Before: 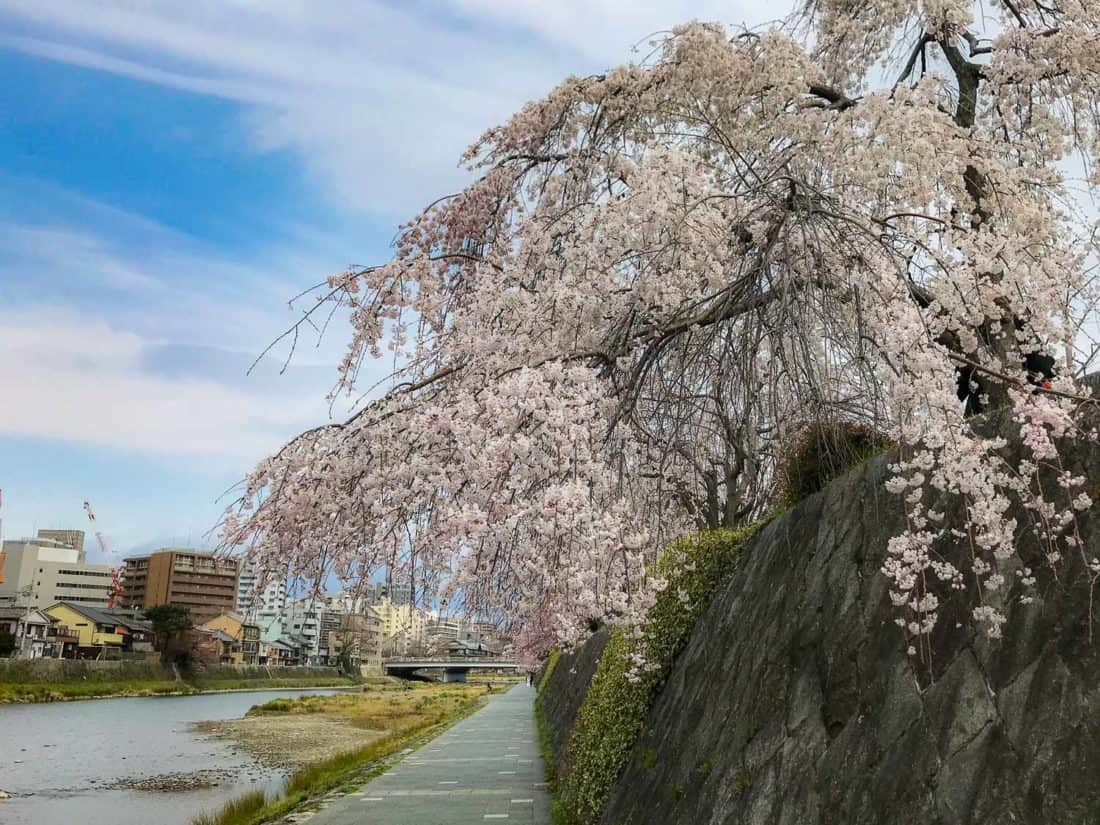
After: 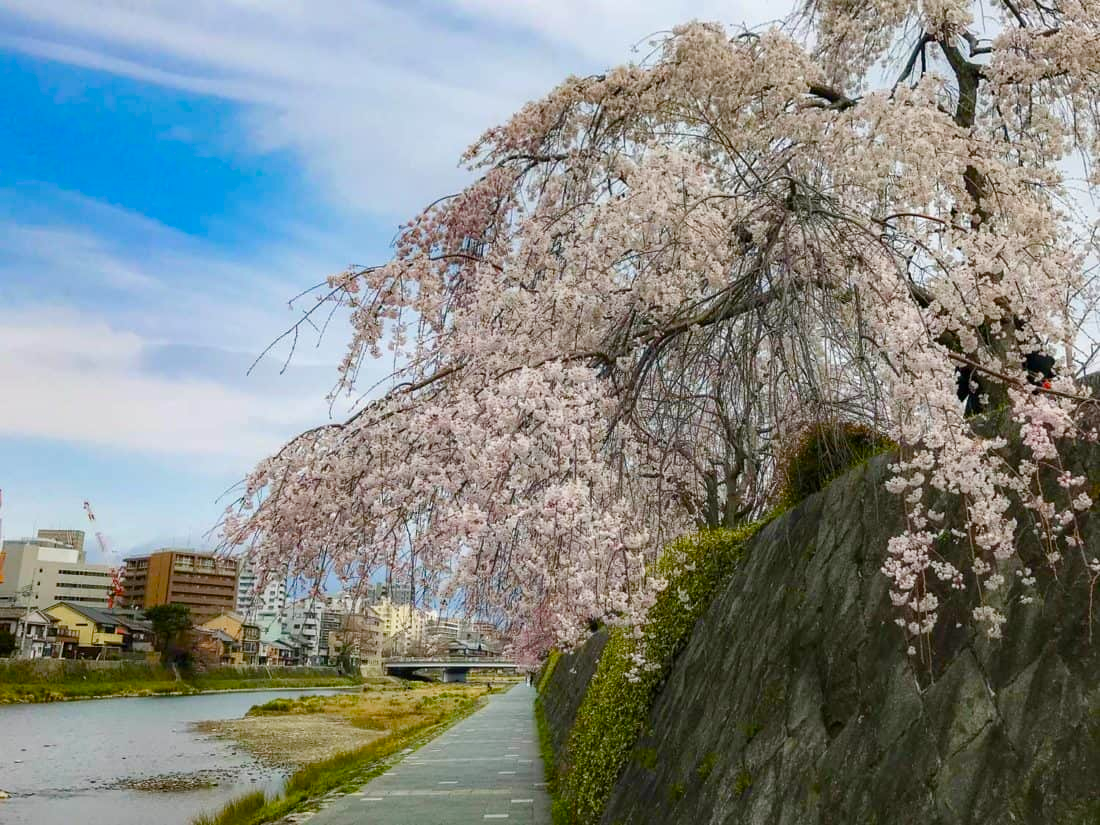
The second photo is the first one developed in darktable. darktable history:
color balance rgb: linear chroma grading › global chroma 14.858%, perceptual saturation grading › global saturation 20%, perceptual saturation grading › highlights -50.376%, perceptual saturation grading › shadows 30.152%, global vibrance 23.837%
